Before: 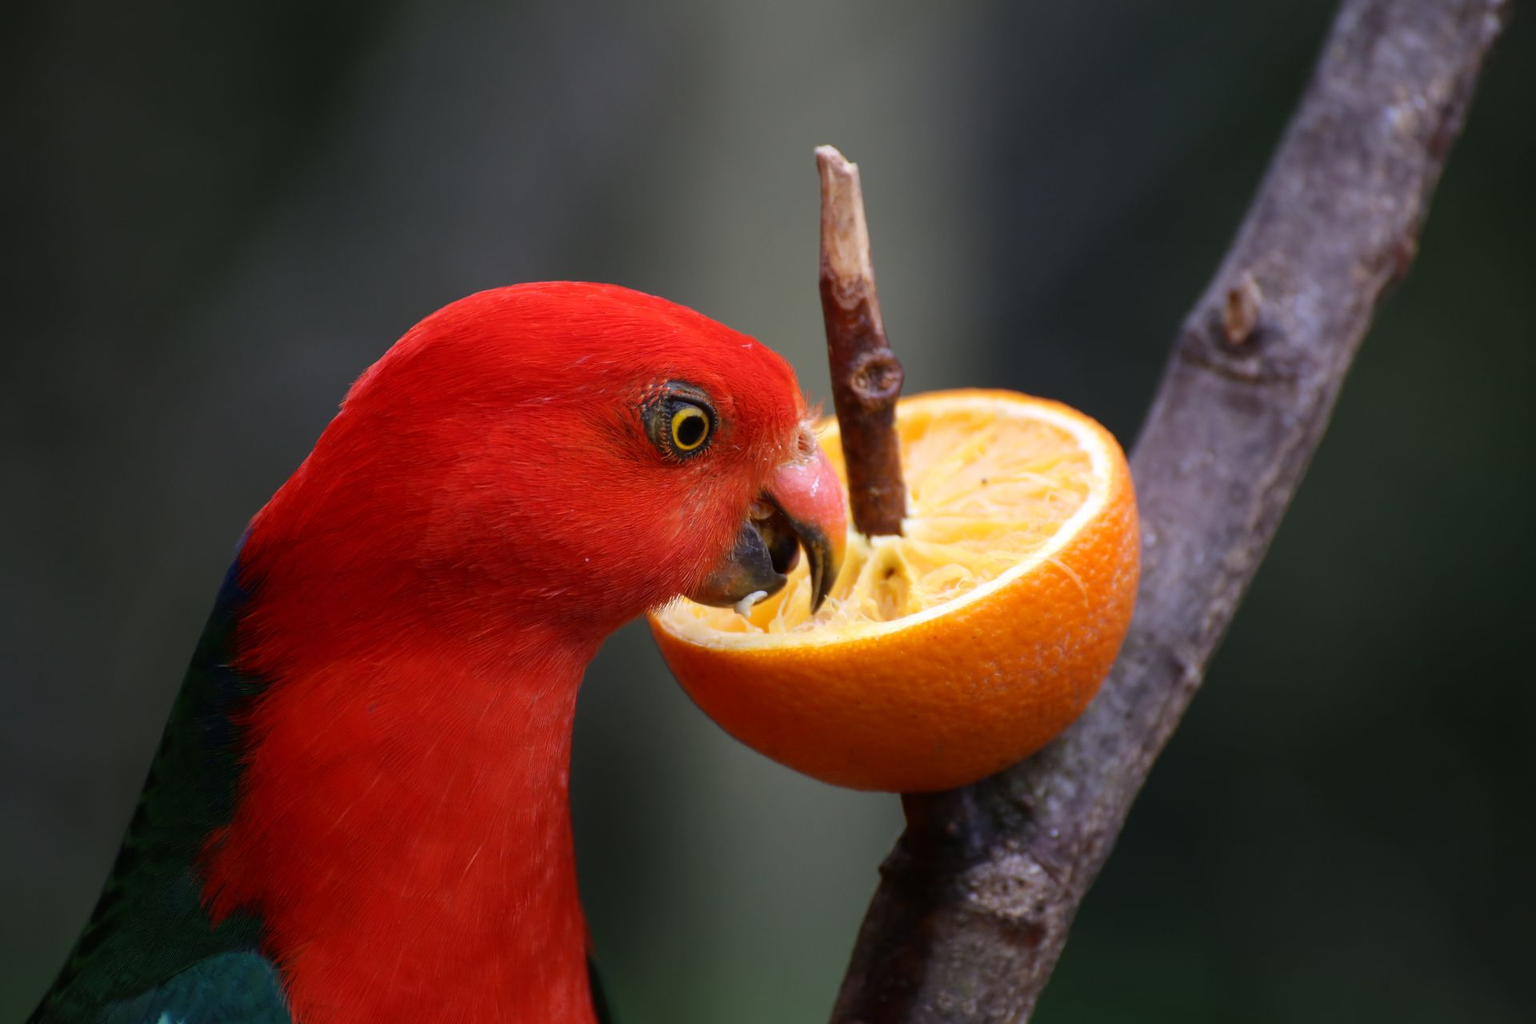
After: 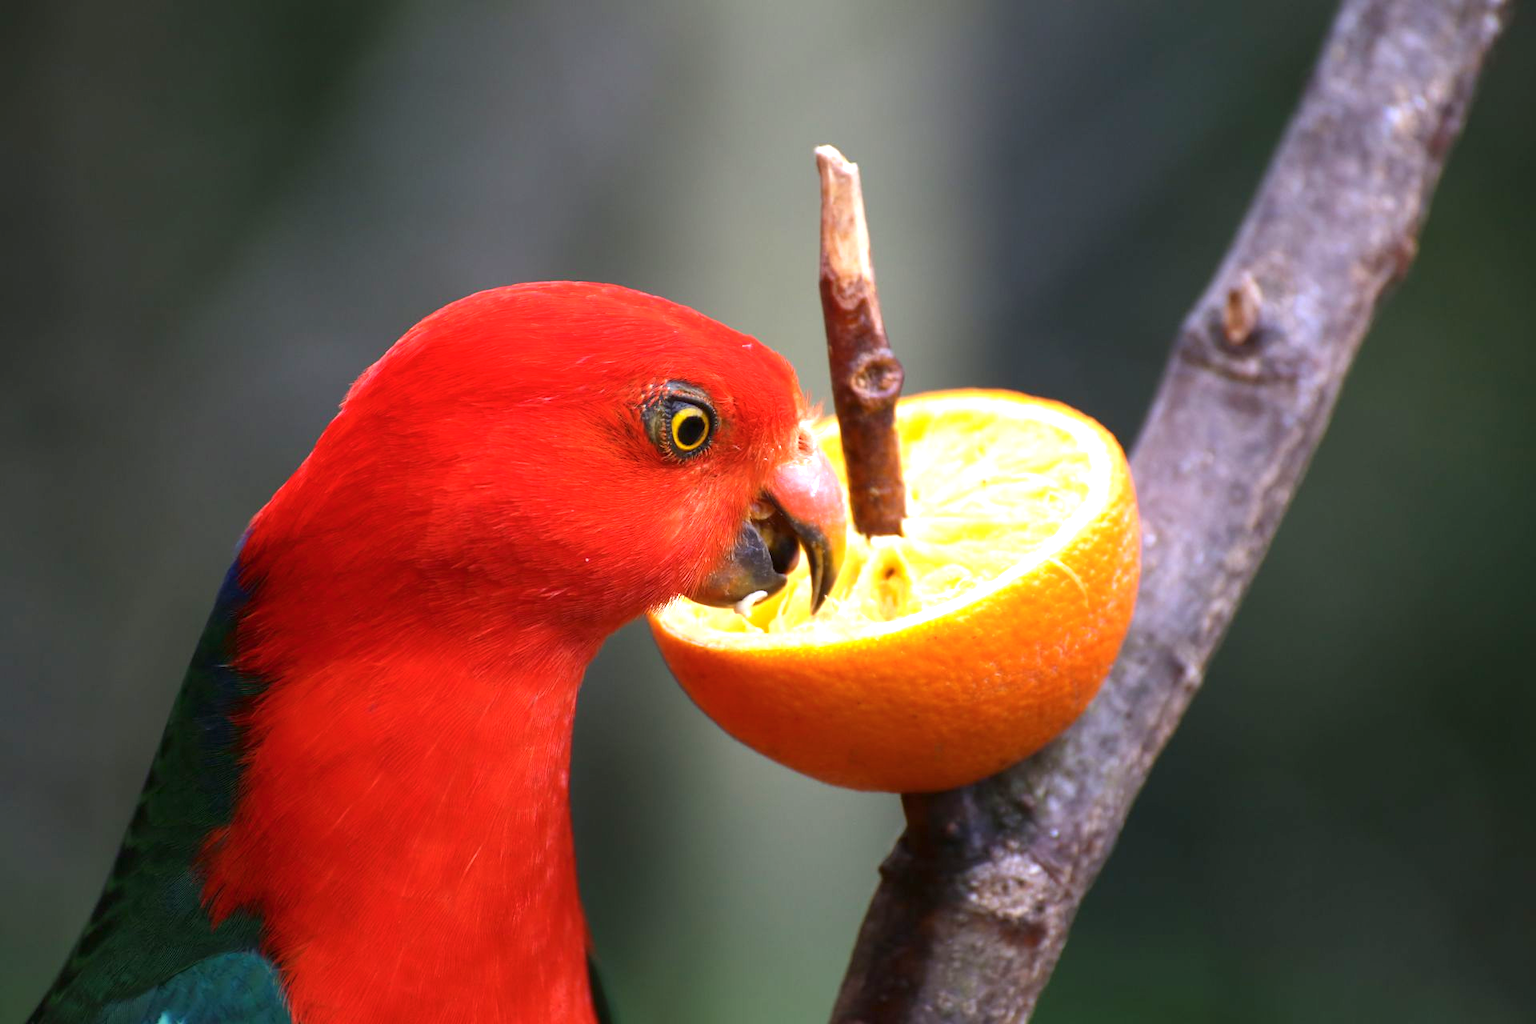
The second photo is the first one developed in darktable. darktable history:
color balance rgb: power › hue 171.31°, perceptual saturation grading › global saturation 0.885%, global vibrance 15.156%
exposure: exposure 1.166 EV, compensate exposure bias true, compensate highlight preservation false
